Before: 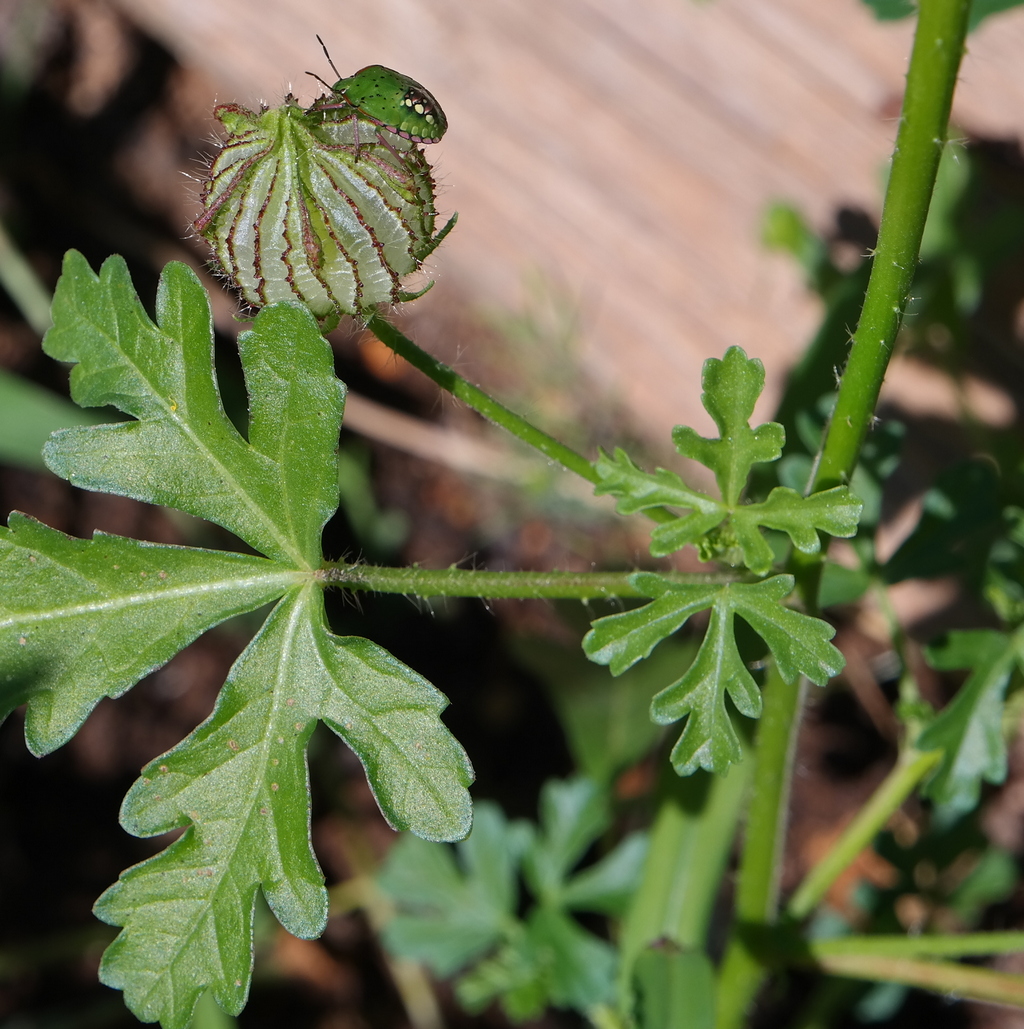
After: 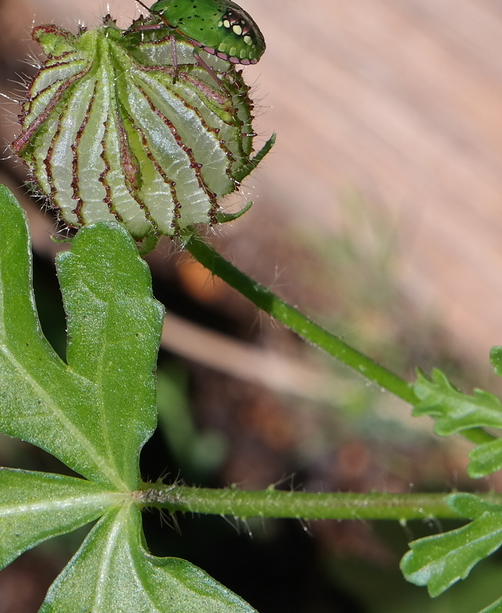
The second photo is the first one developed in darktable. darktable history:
tone equalizer: mask exposure compensation -0.507 EV
crop: left 17.84%, top 7.767%, right 33.087%, bottom 32.619%
